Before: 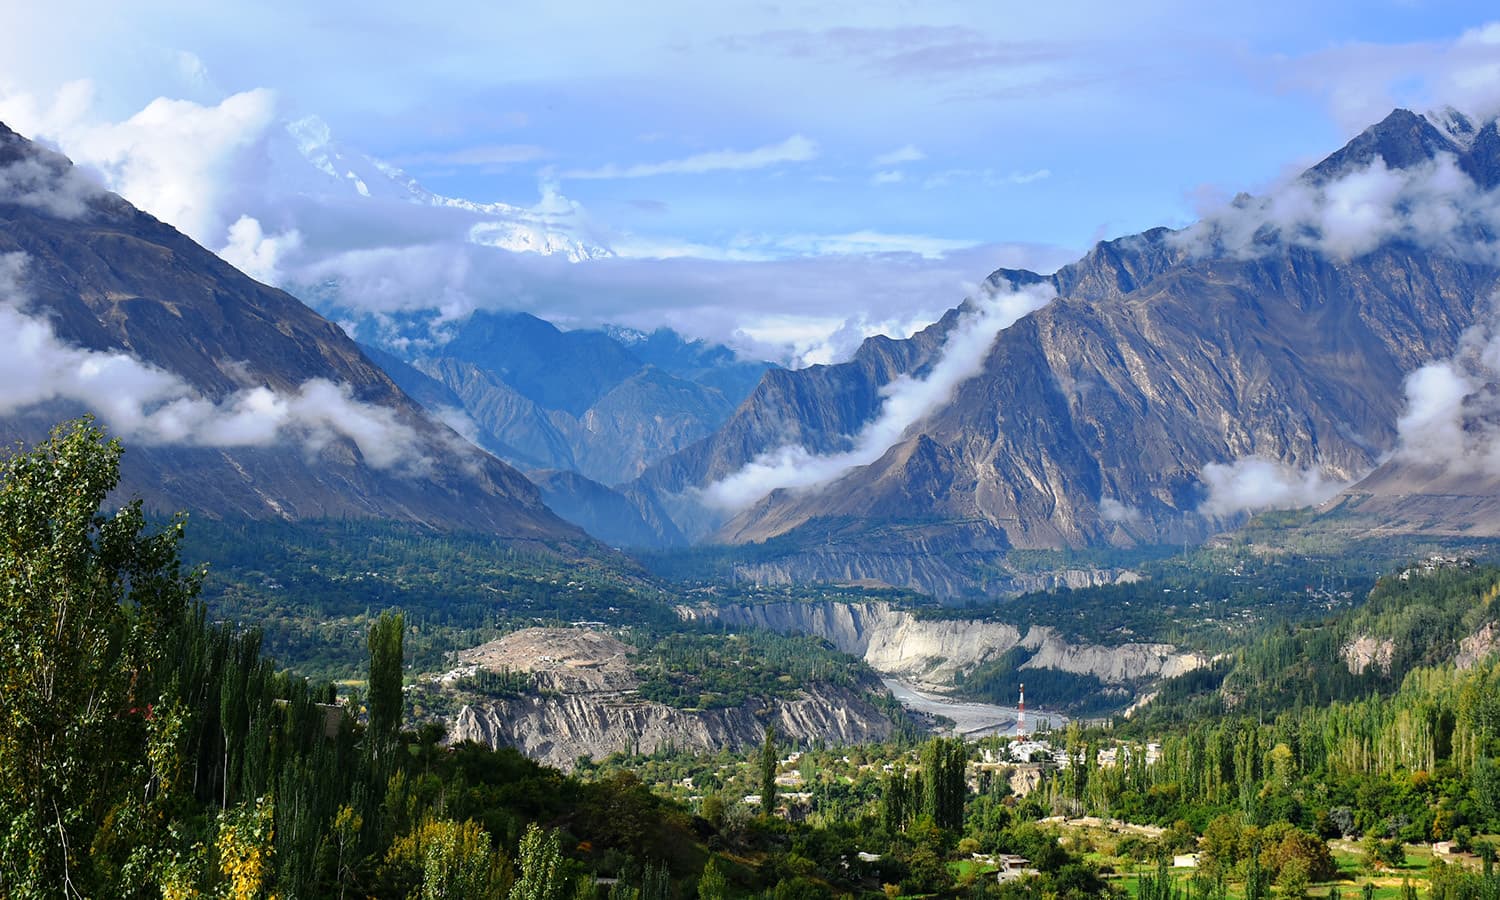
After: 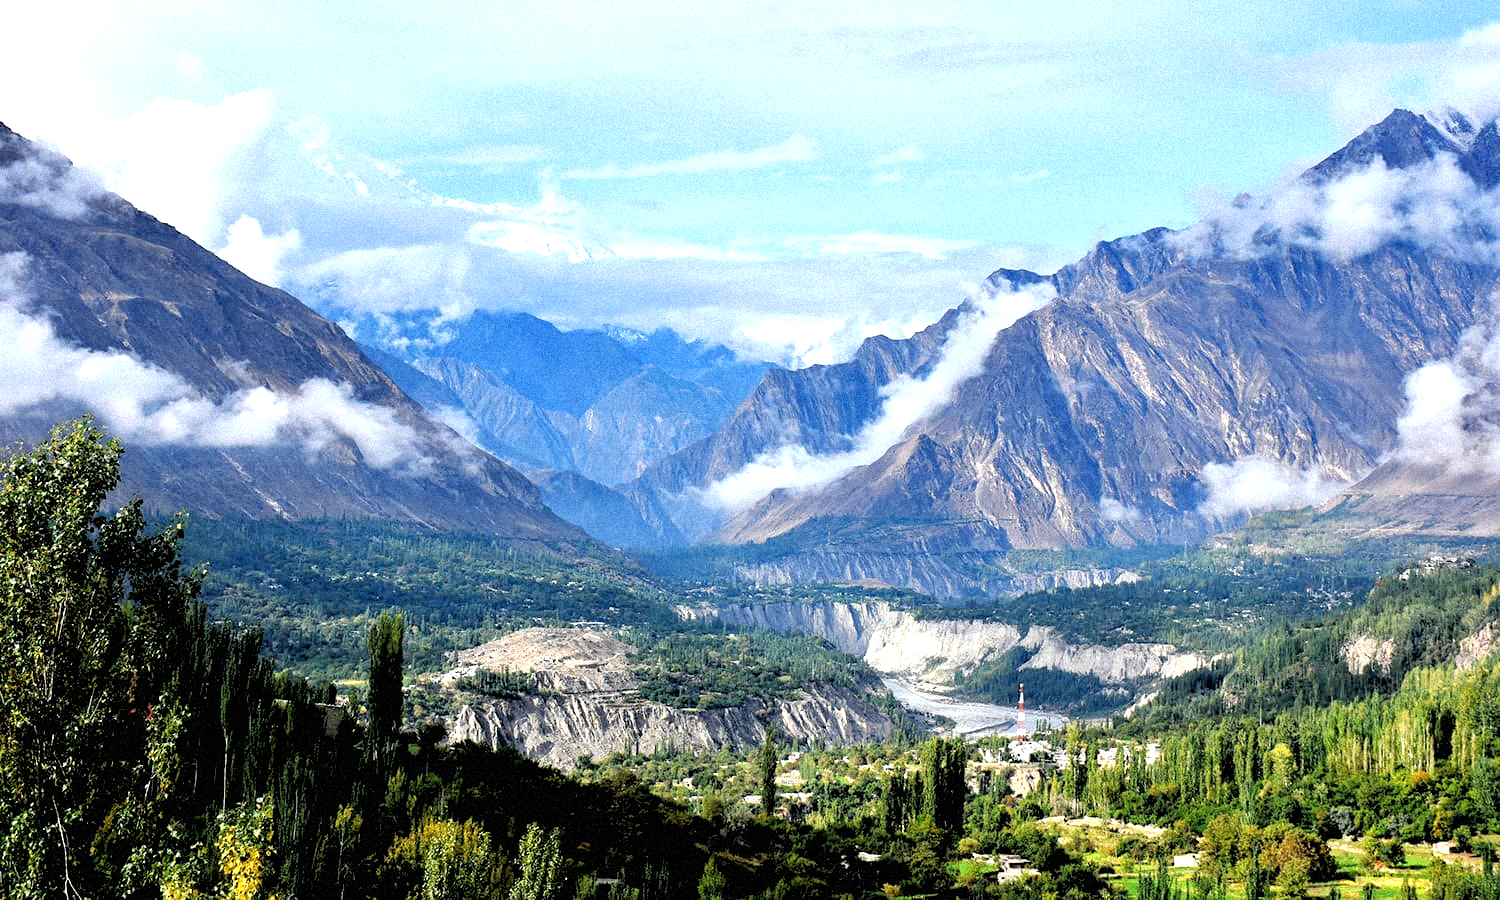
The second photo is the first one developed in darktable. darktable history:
local contrast: highlights 100%, shadows 100%, detail 120%, midtone range 0.2
grain: strength 35%, mid-tones bias 0%
exposure: black level correction 0, exposure 0.7 EV, compensate exposure bias true, compensate highlight preservation false
rgb levels: levels [[0.029, 0.461, 0.922], [0, 0.5, 1], [0, 0.5, 1]]
